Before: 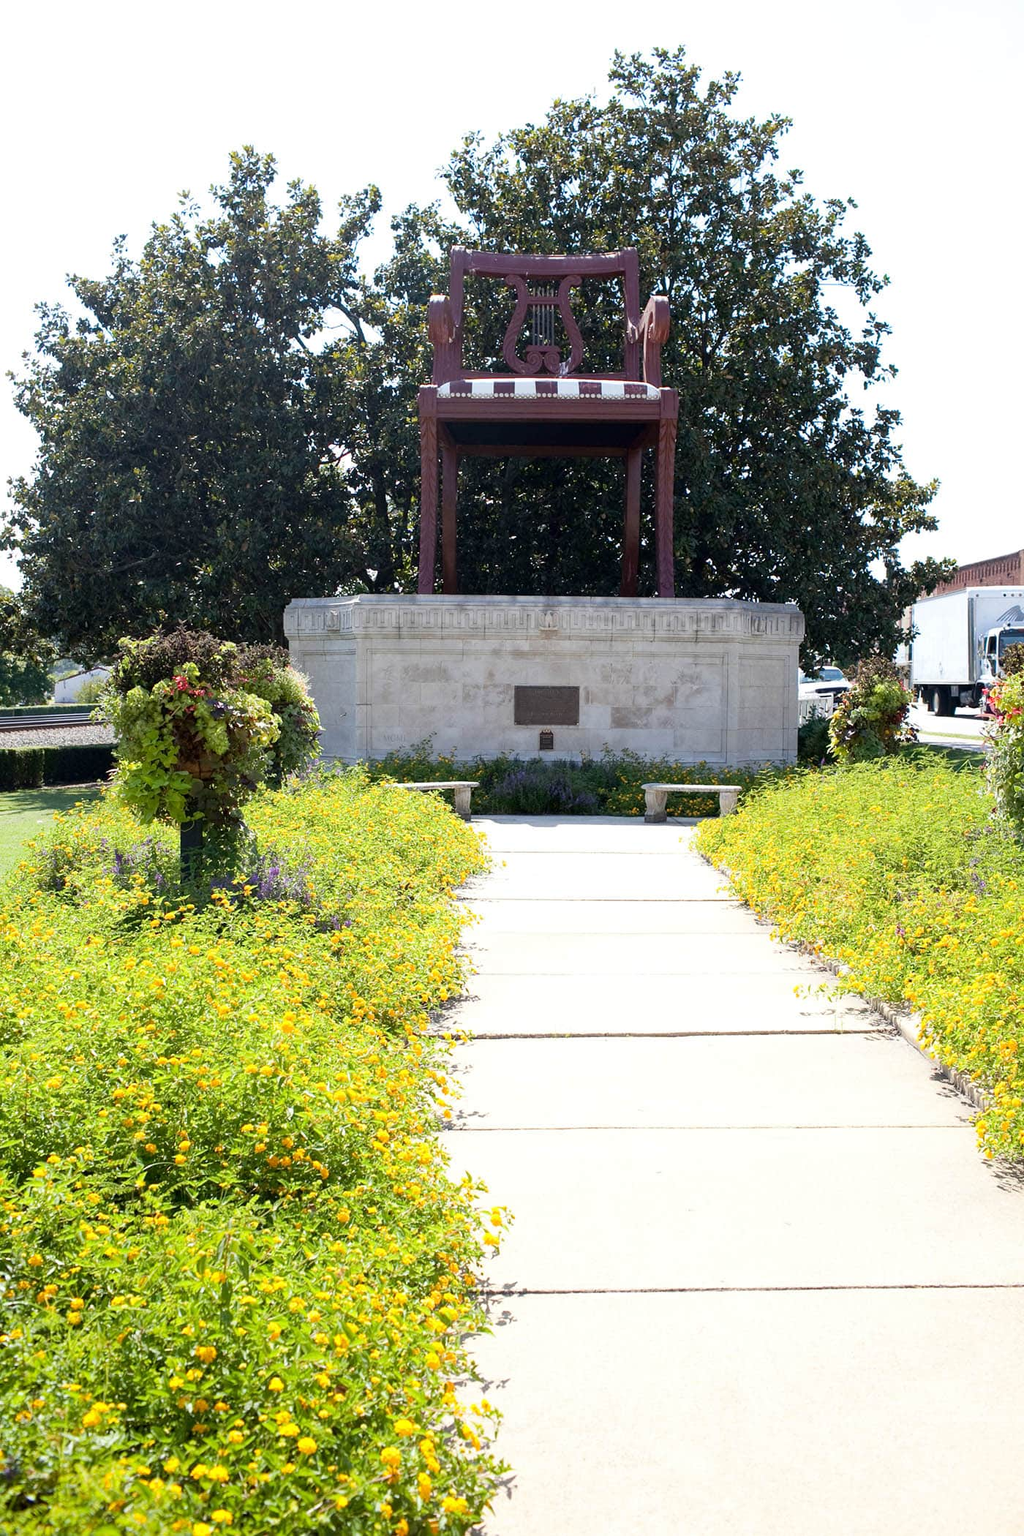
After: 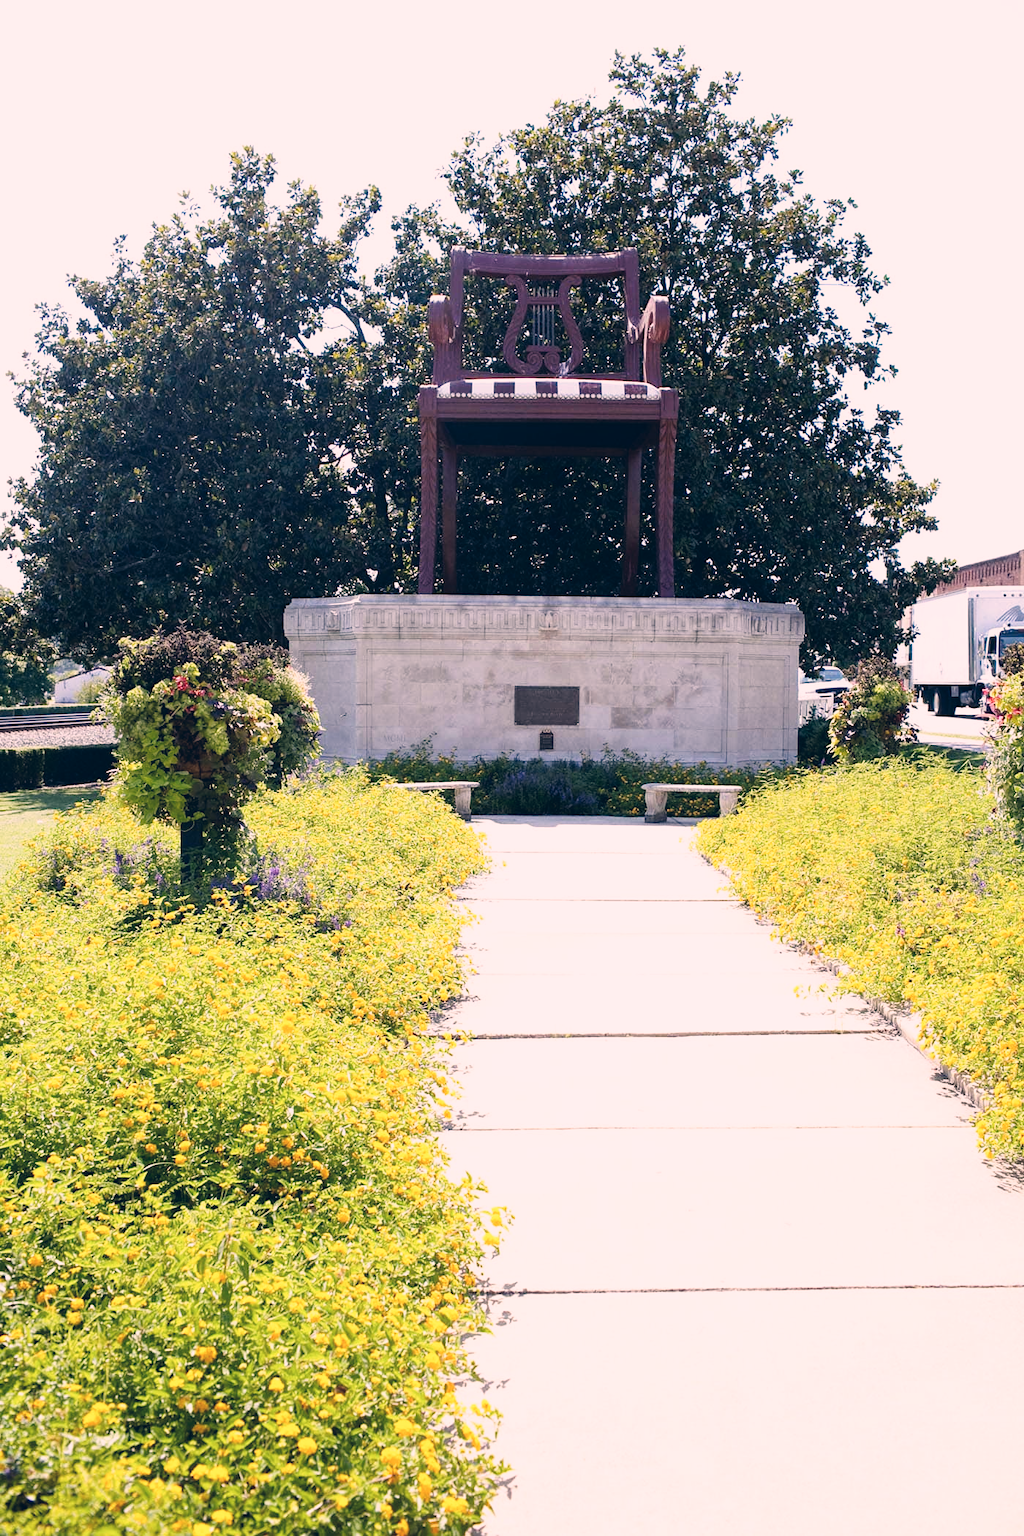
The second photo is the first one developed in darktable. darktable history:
color correction: highlights a* 14.1, highlights b* 5.68, shadows a* -5.07, shadows b* -15.15, saturation 0.858
tone curve: curves: ch0 [(0, 0.039) (0.104, 0.103) (0.273, 0.267) (0.448, 0.487) (0.704, 0.761) (0.886, 0.922) (0.994, 0.971)]; ch1 [(0, 0) (0.335, 0.298) (0.446, 0.413) (0.485, 0.487) (0.515, 0.503) (0.566, 0.563) (0.641, 0.655) (1, 1)]; ch2 [(0, 0) (0.314, 0.301) (0.421, 0.411) (0.502, 0.494) (0.528, 0.54) (0.557, 0.559) (0.612, 0.605) (0.722, 0.686) (1, 1)], preserve colors none
